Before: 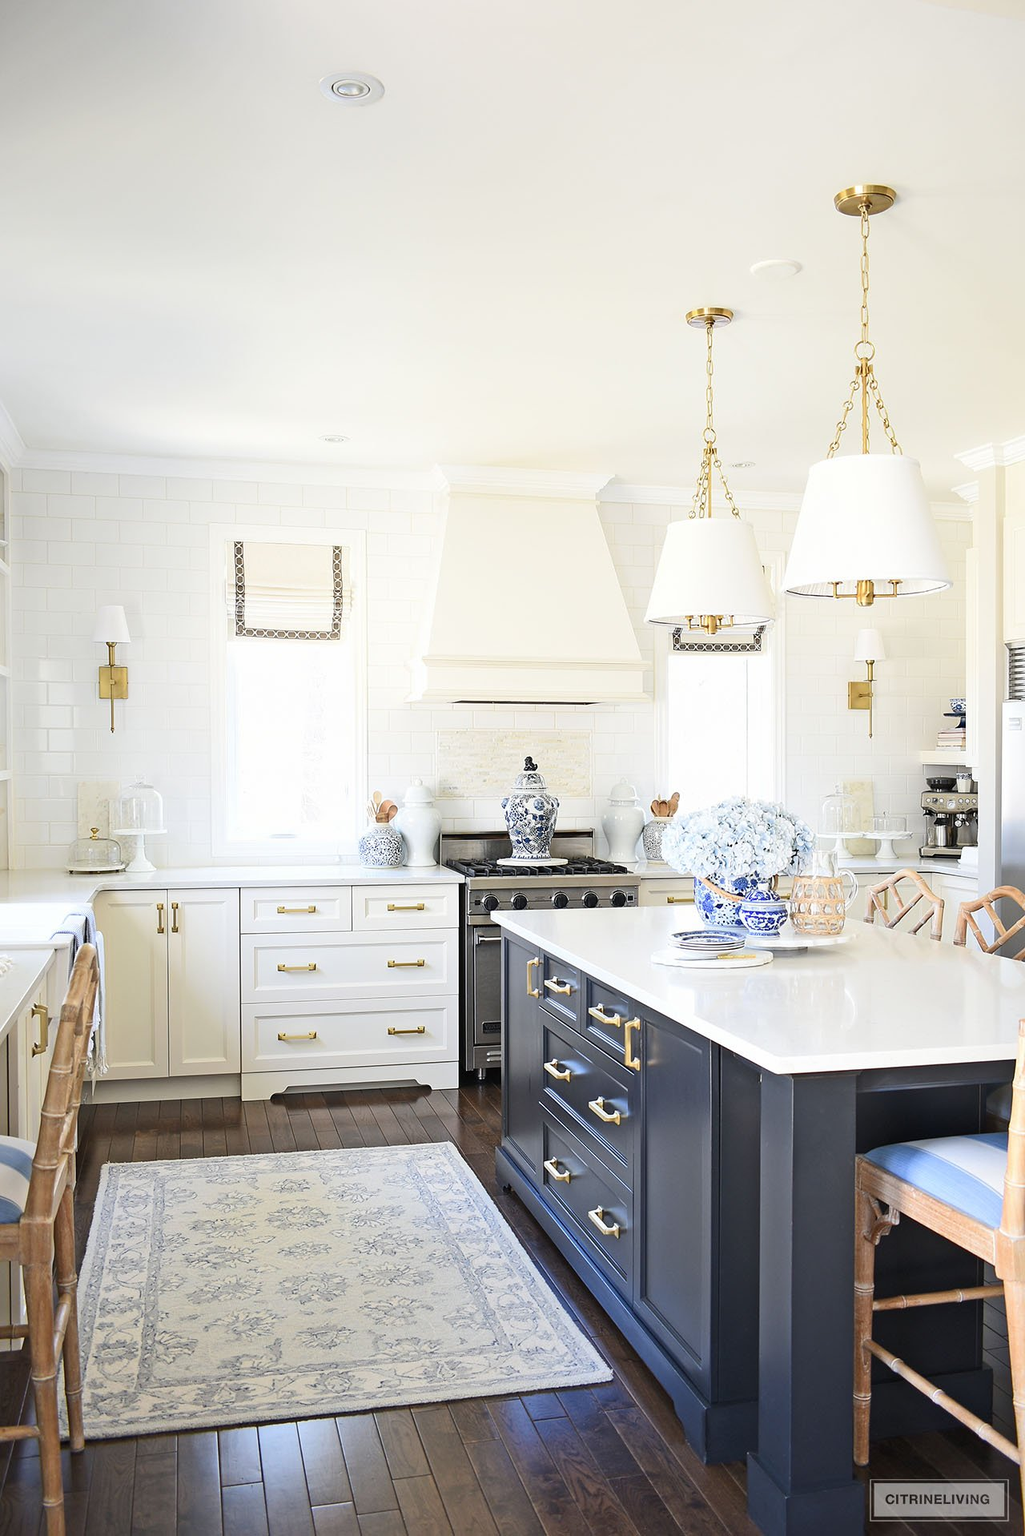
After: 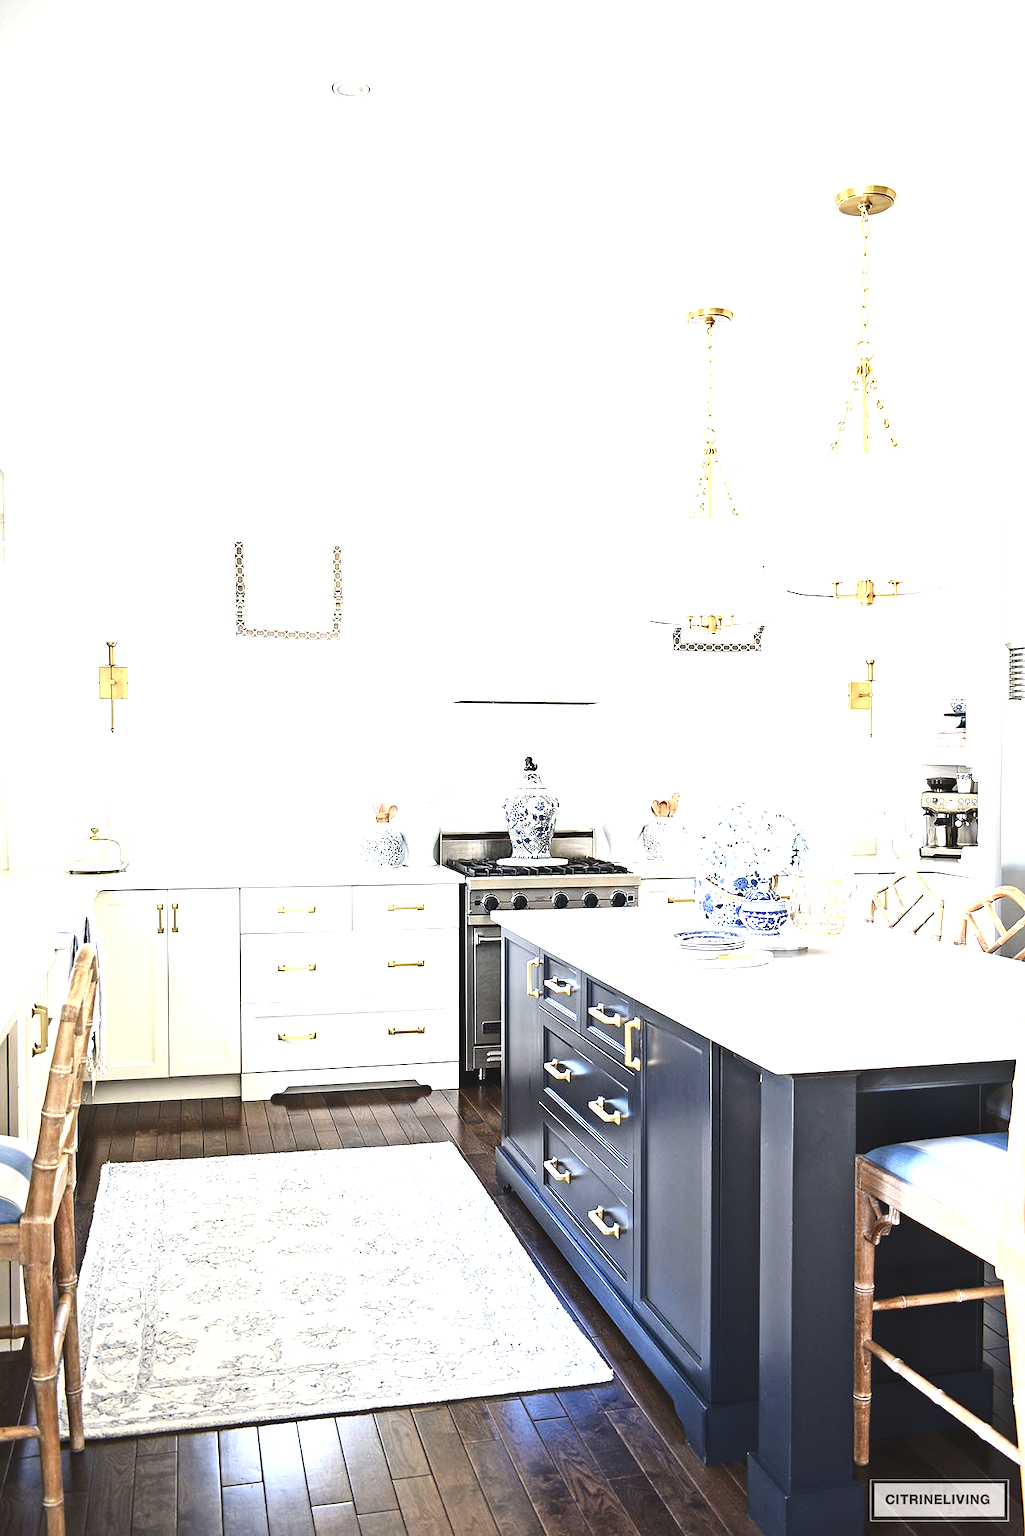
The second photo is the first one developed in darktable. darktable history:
base curve: curves: ch0 [(0, 0) (0.036, 0.037) (0.121, 0.228) (0.46, 0.76) (0.859, 0.983) (1, 1)]
tone curve: curves: ch0 [(0, 0.081) (0.483, 0.453) (0.881, 0.992)], color space Lab, independent channels, preserve colors none
local contrast: highlights 104%, shadows 102%, detail 120%, midtone range 0.2
